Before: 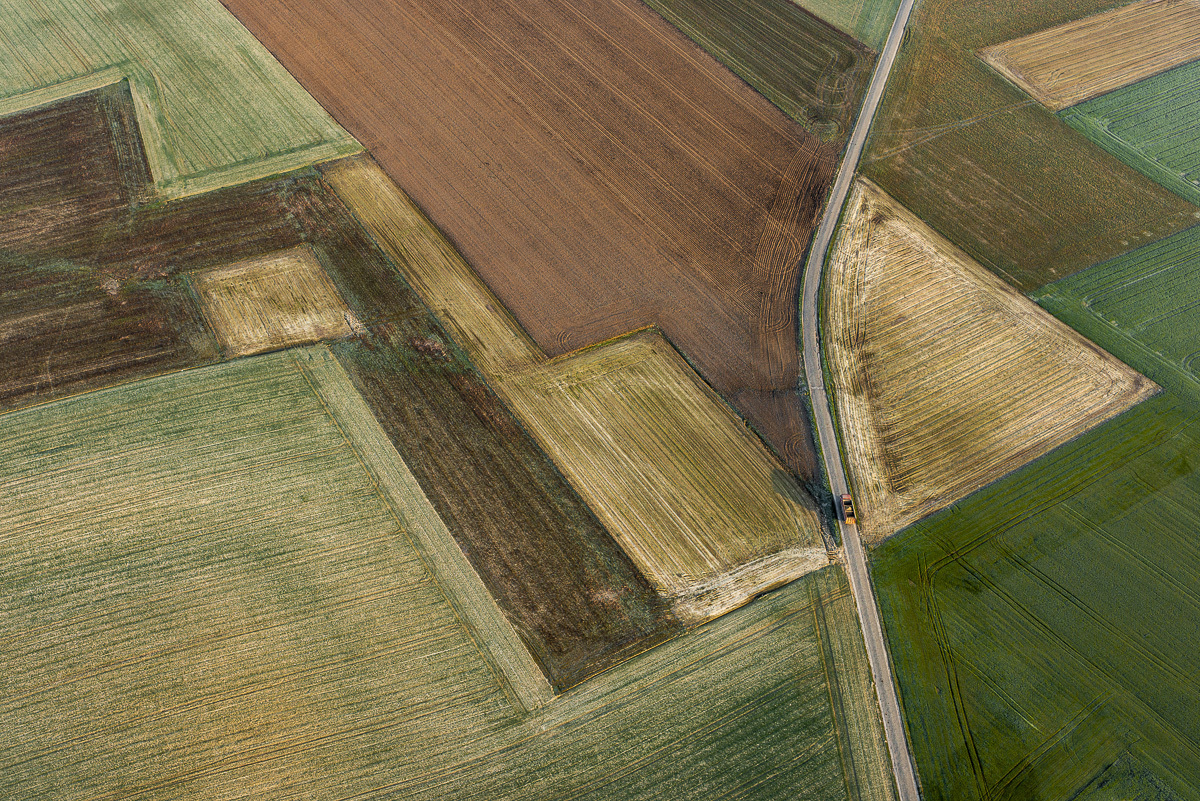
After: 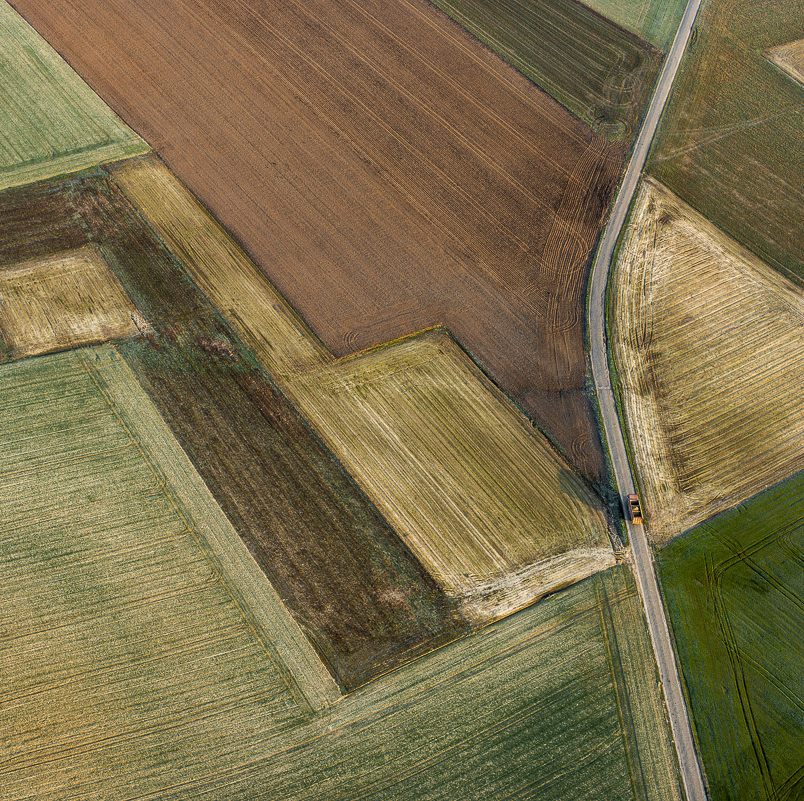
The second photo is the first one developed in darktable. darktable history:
crop and rotate: left 17.769%, right 15.206%
